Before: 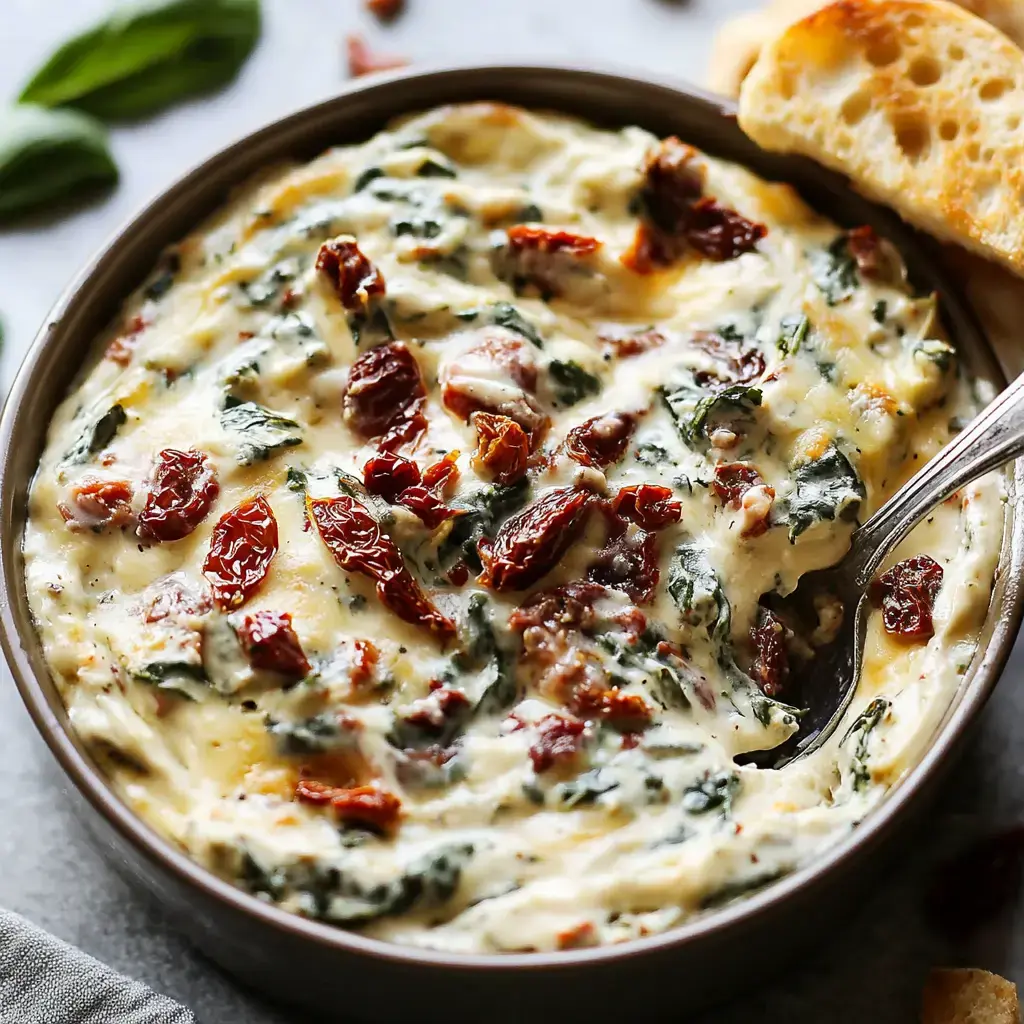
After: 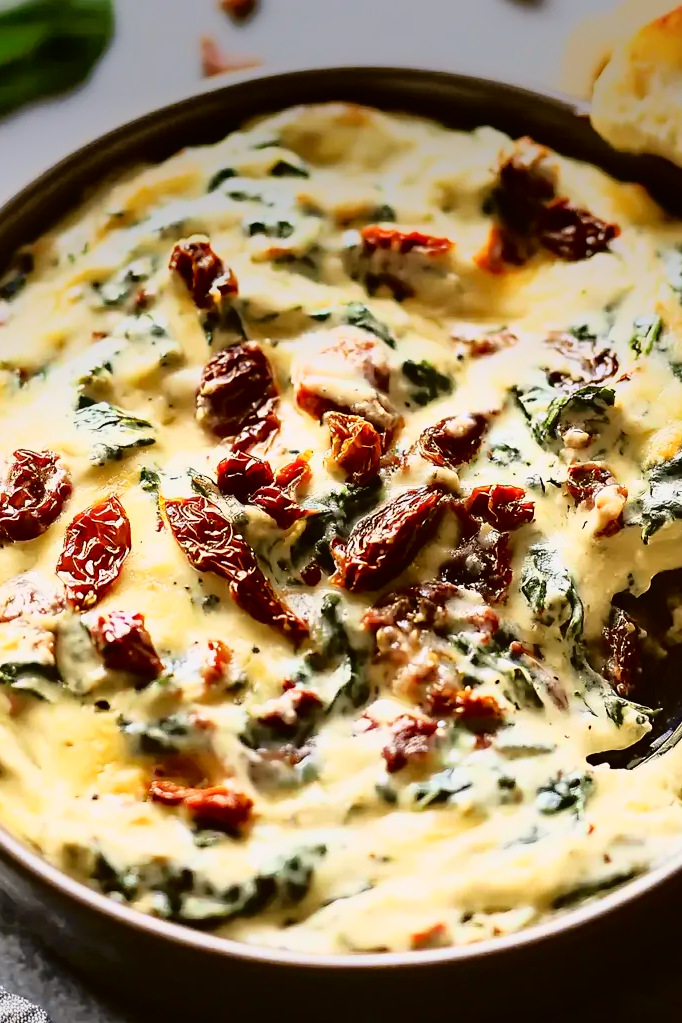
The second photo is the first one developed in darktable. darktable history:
tone curve: curves: ch0 [(0, 0.015) (0.091, 0.055) (0.184, 0.159) (0.304, 0.382) (0.492, 0.579) (0.628, 0.755) (0.832, 0.932) (0.984, 0.963)]; ch1 [(0, 0) (0.34, 0.235) (0.493, 0.5) (0.554, 0.56) (0.764, 0.815) (1, 1)]; ch2 [(0, 0) (0.44, 0.458) (0.476, 0.477) (0.542, 0.586) (0.674, 0.724) (1, 1)], color space Lab, independent channels, preserve colors none
crop and rotate: left 14.436%, right 18.898%
vignetting: fall-off start 97.52%, fall-off radius 100%, brightness -0.574, saturation 0, center (-0.027, 0.404), width/height ratio 1.368, unbound false
